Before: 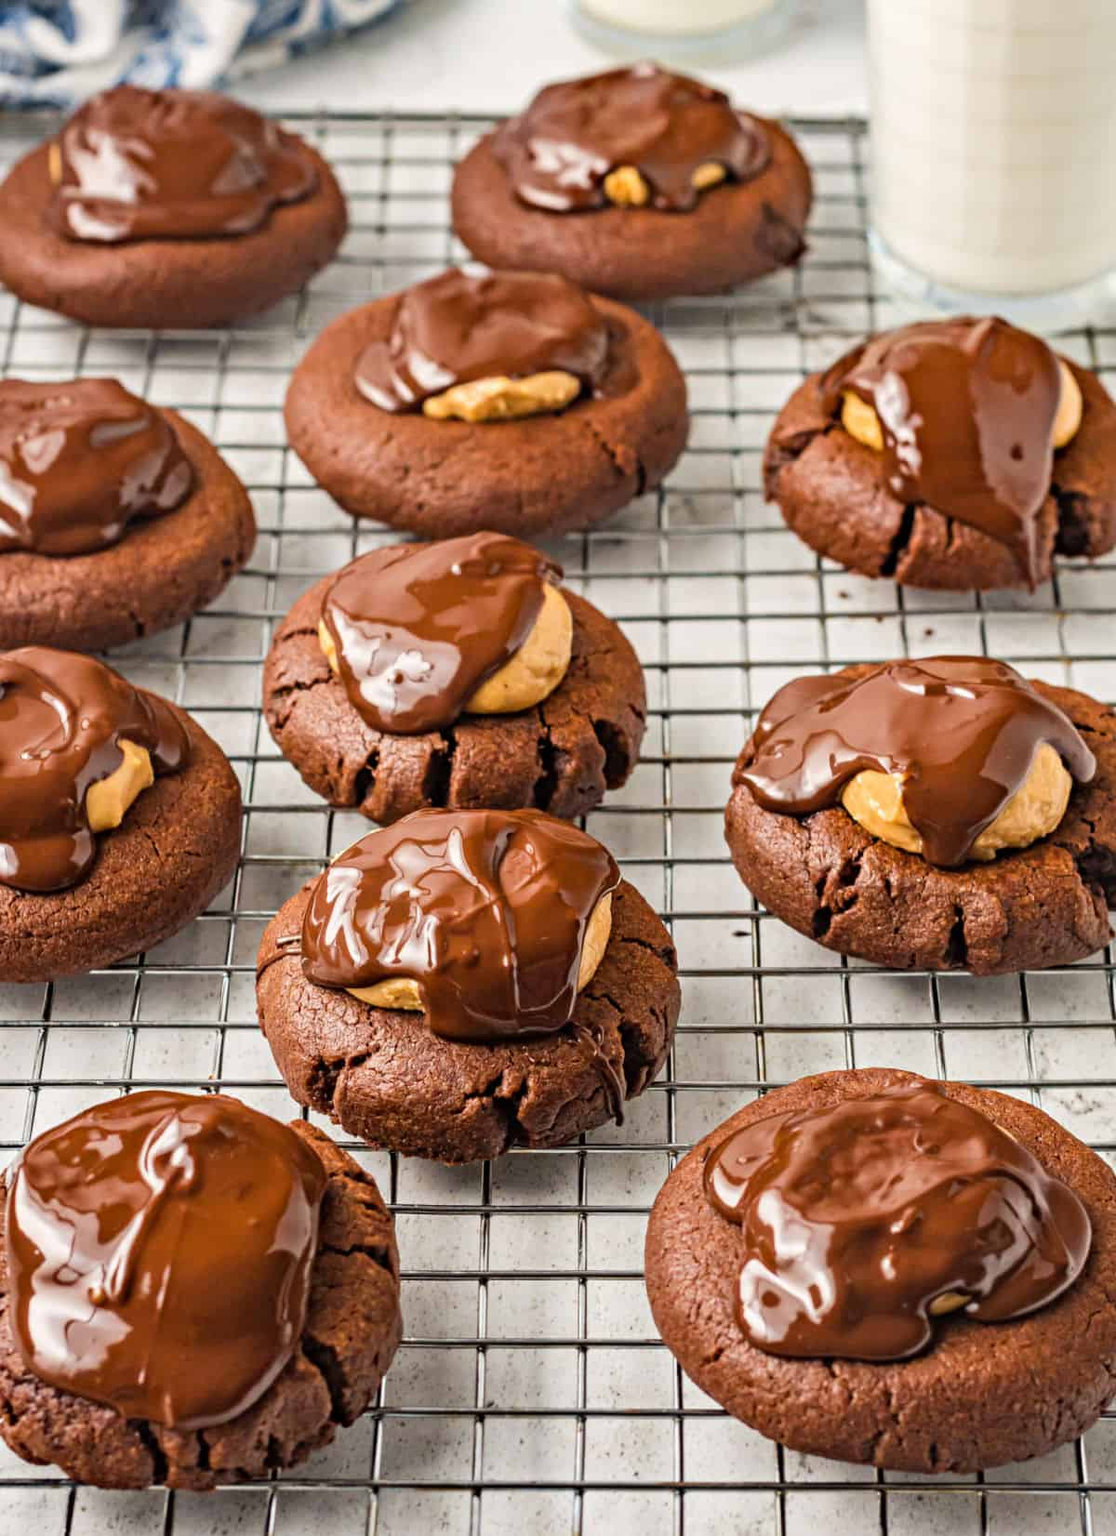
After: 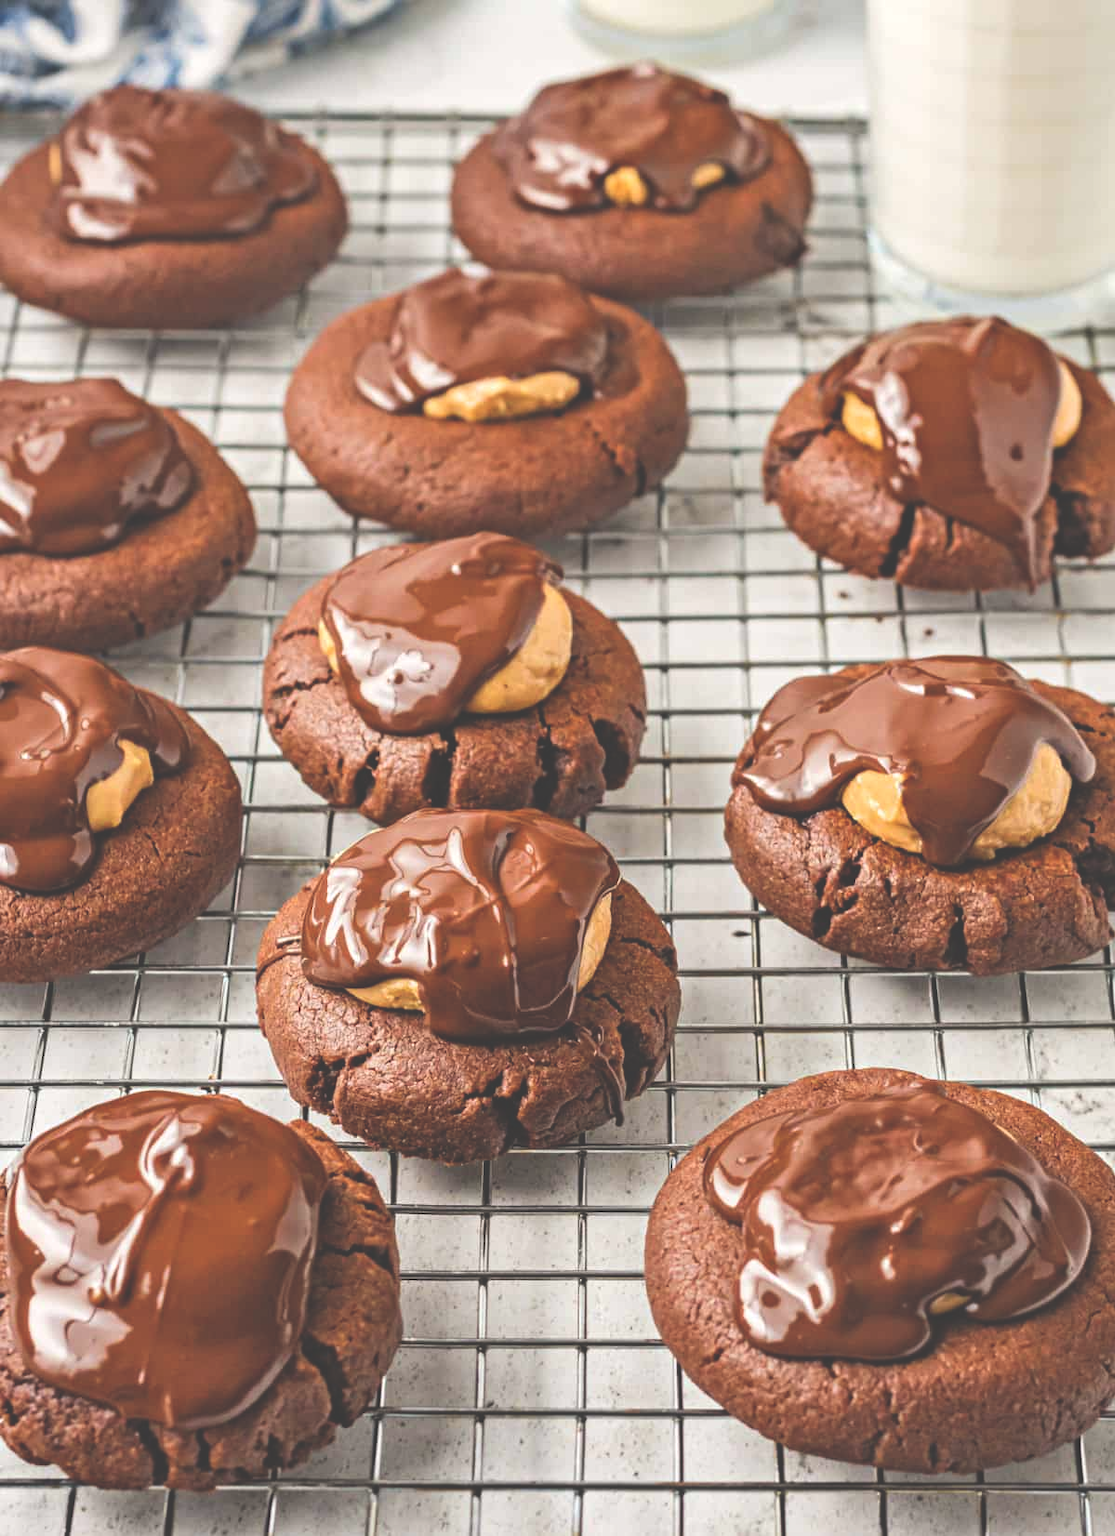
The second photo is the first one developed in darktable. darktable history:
exposure: black level correction -0.041, exposure 0.062 EV, compensate highlight preservation false
